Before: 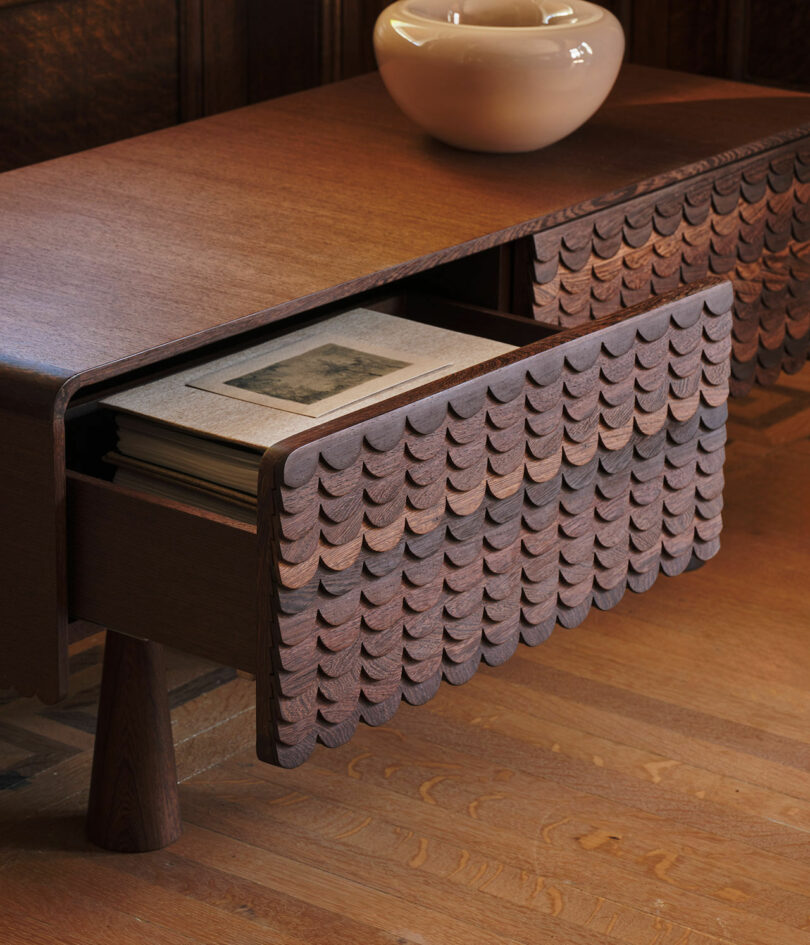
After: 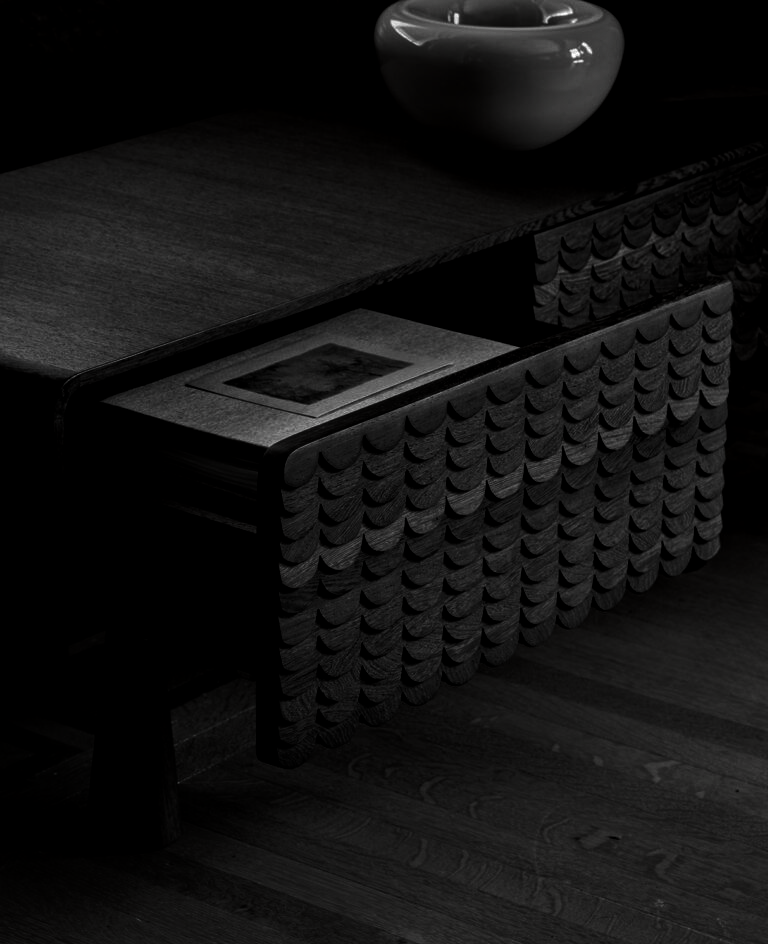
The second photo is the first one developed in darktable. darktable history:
crop and rotate: left 0%, right 5.09%
local contrast: on, module defaults
contrast brightness saturation: contrast 0.023, brightness -0.988, saturation -0.988
